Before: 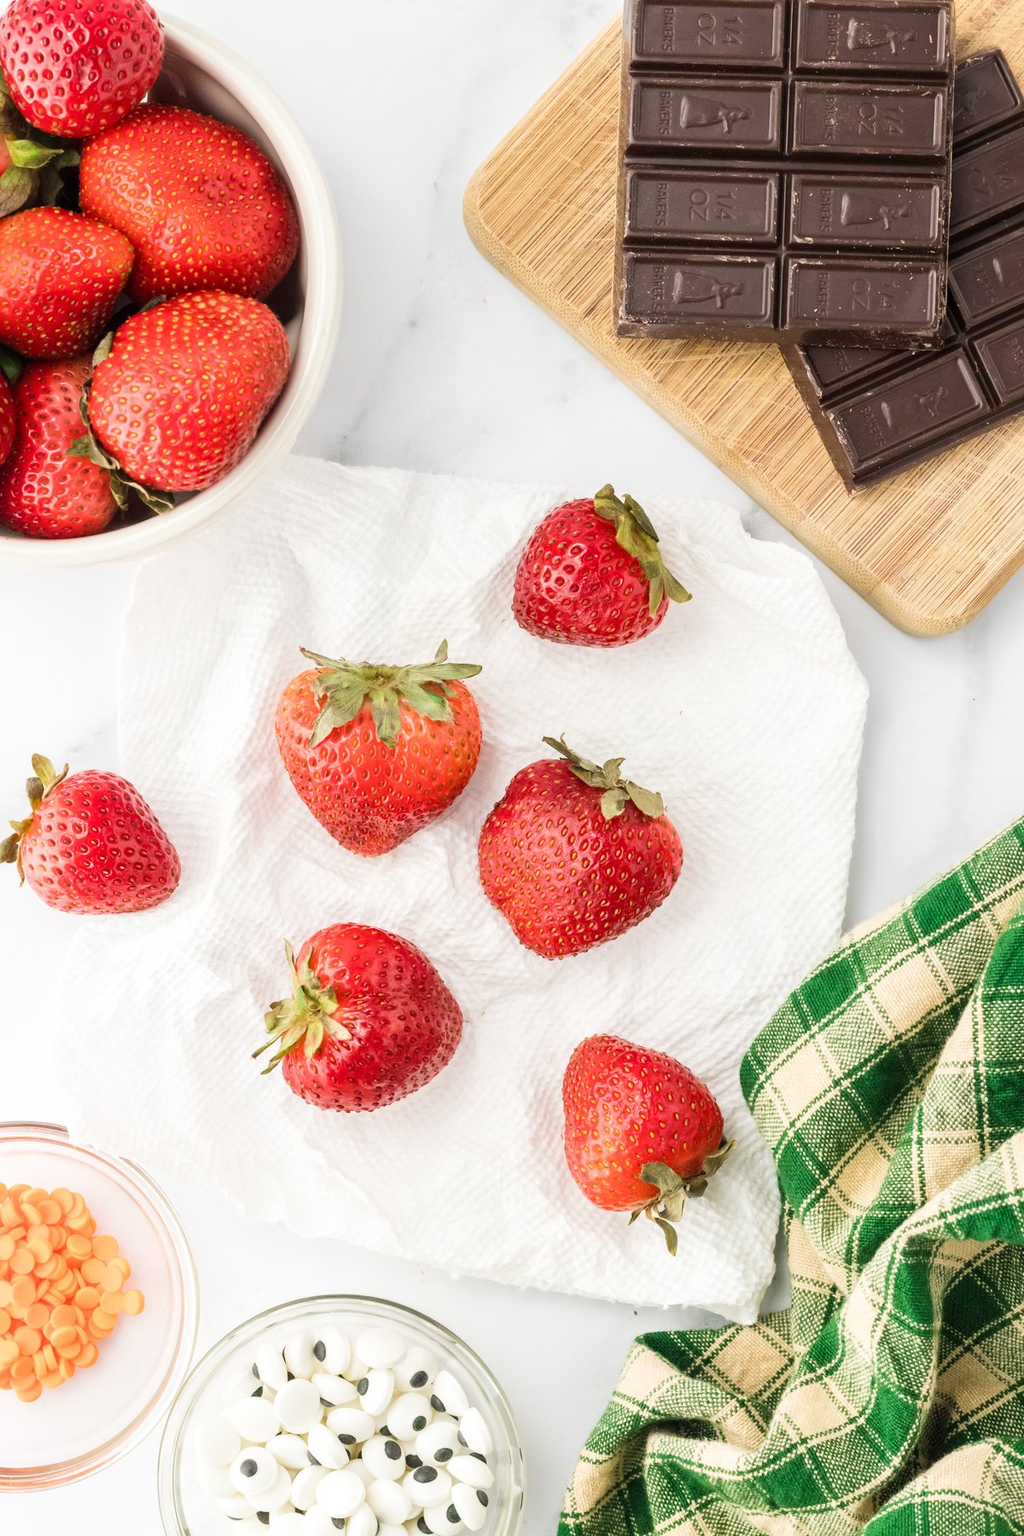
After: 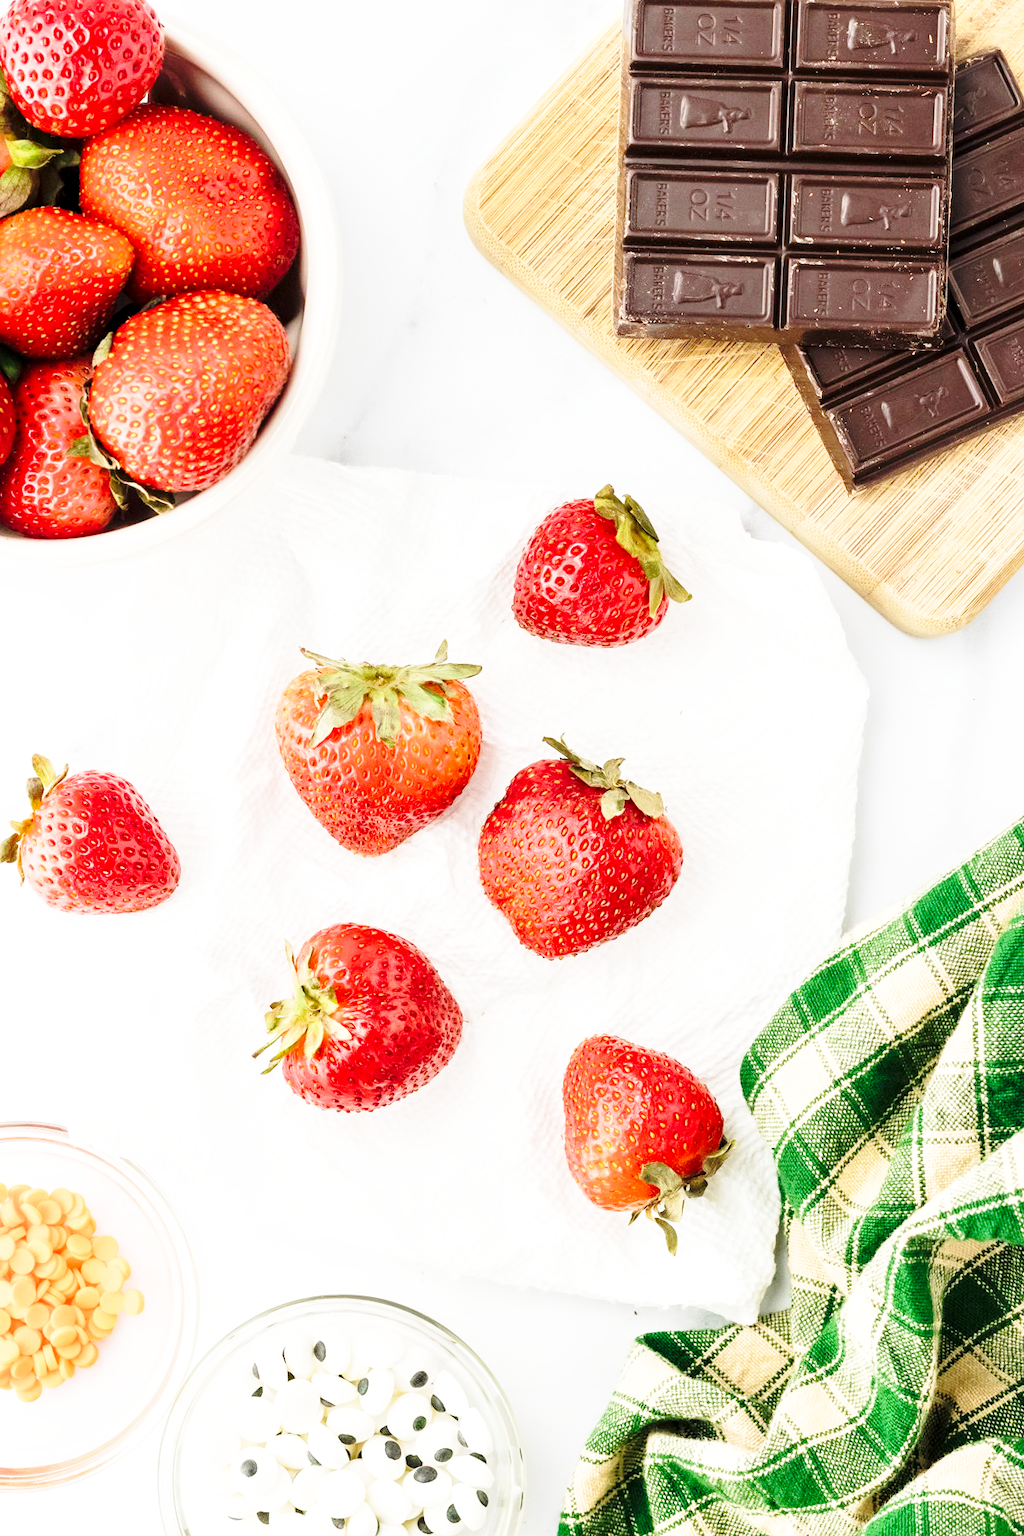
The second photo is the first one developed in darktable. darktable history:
base curve: curves: ch0 [(0, 0) (0.036, 0.037) (0.121, 0.228) (0.46, 0.76) (0.859, 0.983) (1, 1)], preserve colors none
contrast equalizer: octaves 7, y [[0.6 ×6], [0.55 ×6], [0 ×6], [0 ×6], [0 ×6]], mix 0.16
